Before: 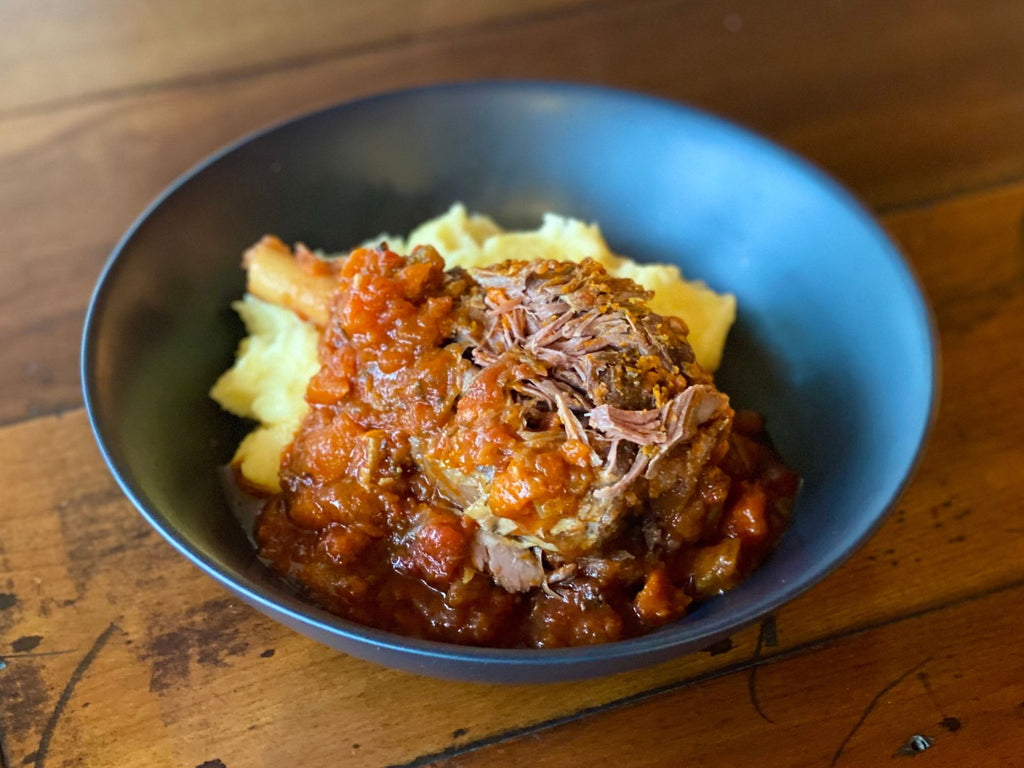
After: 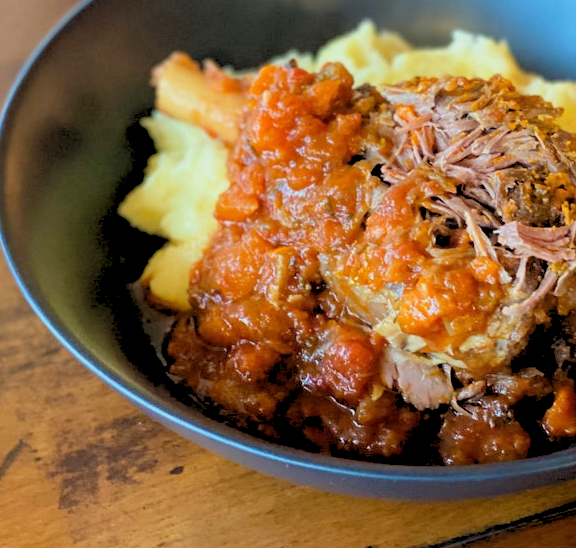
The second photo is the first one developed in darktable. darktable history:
rgb levels: preserve colors sum RGB, levels [[0.038, 0.433, 0.934], [0, 0.5, 1], [0, 0.5, 1]]
crop: left 8.966%, top 23.852%, right 34.699%, bottom 4.703%
white balance: red 1.009, blue 0.985
